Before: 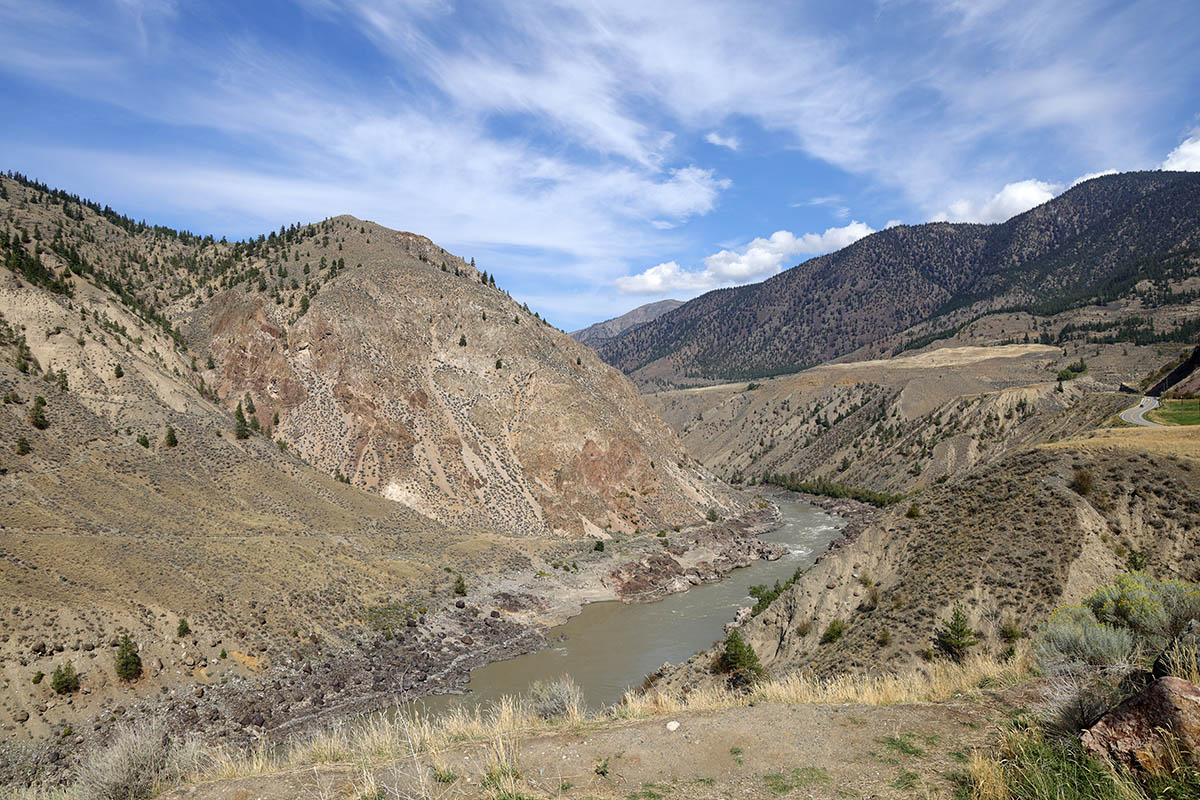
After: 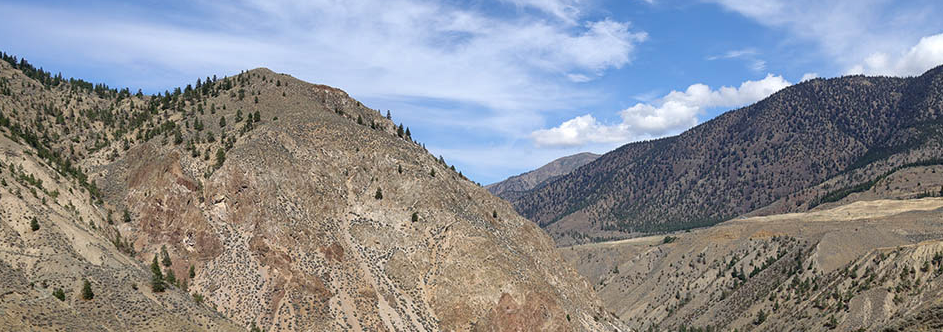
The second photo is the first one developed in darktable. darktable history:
crop: left 7.036%, top 18.398%, right 14.379%, bottom 40.043%
shadows and highlights: soften with gaussian
